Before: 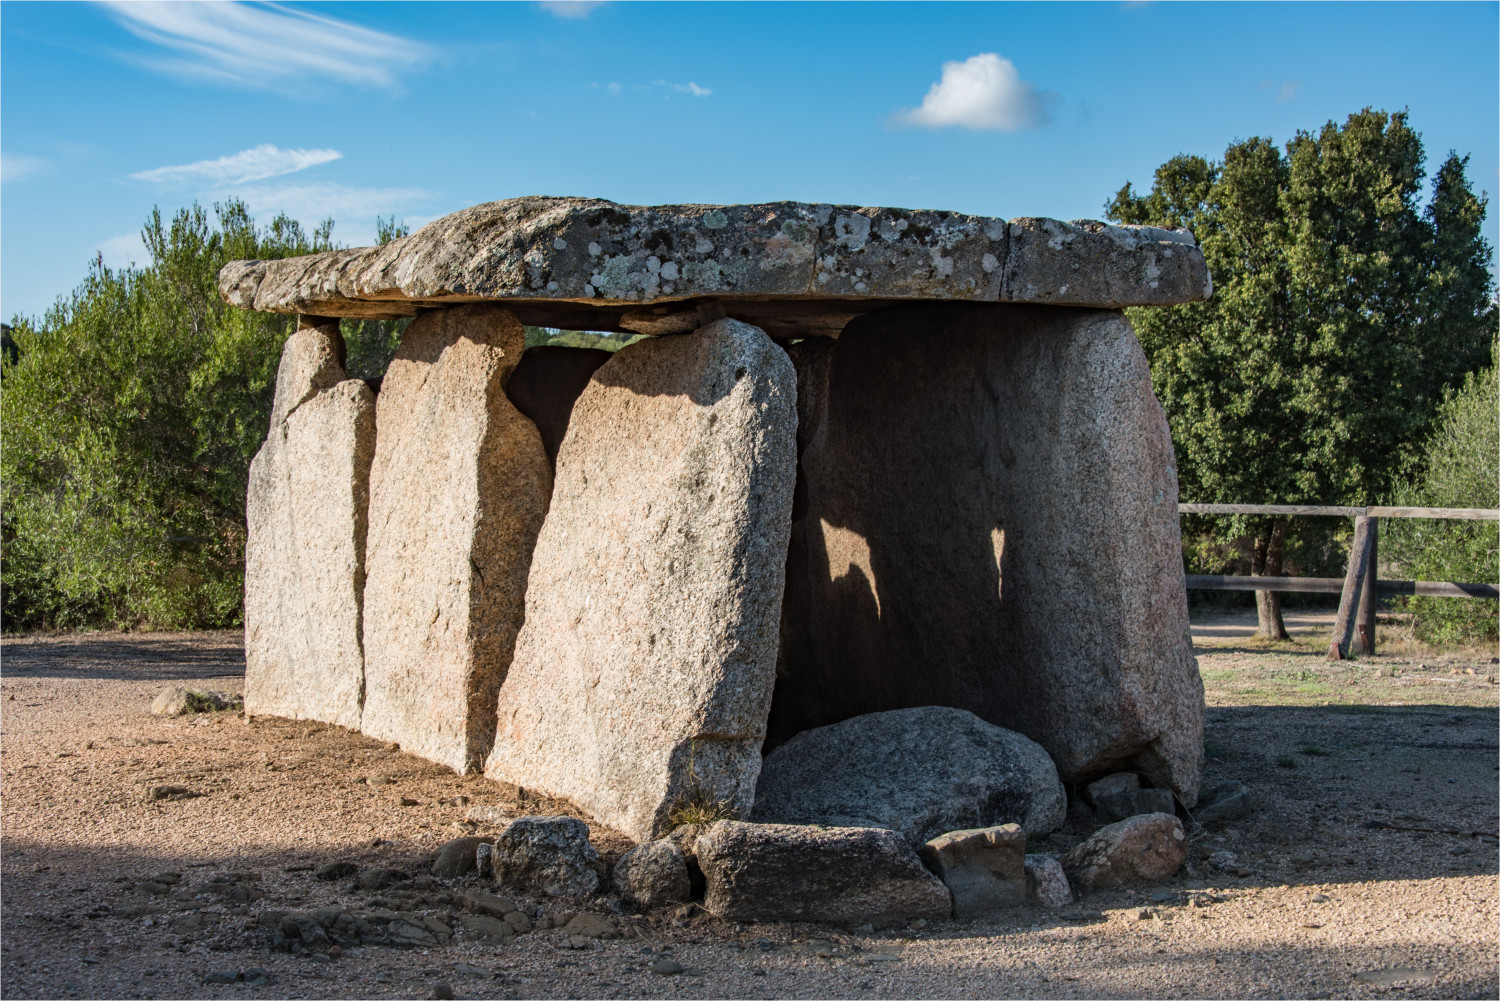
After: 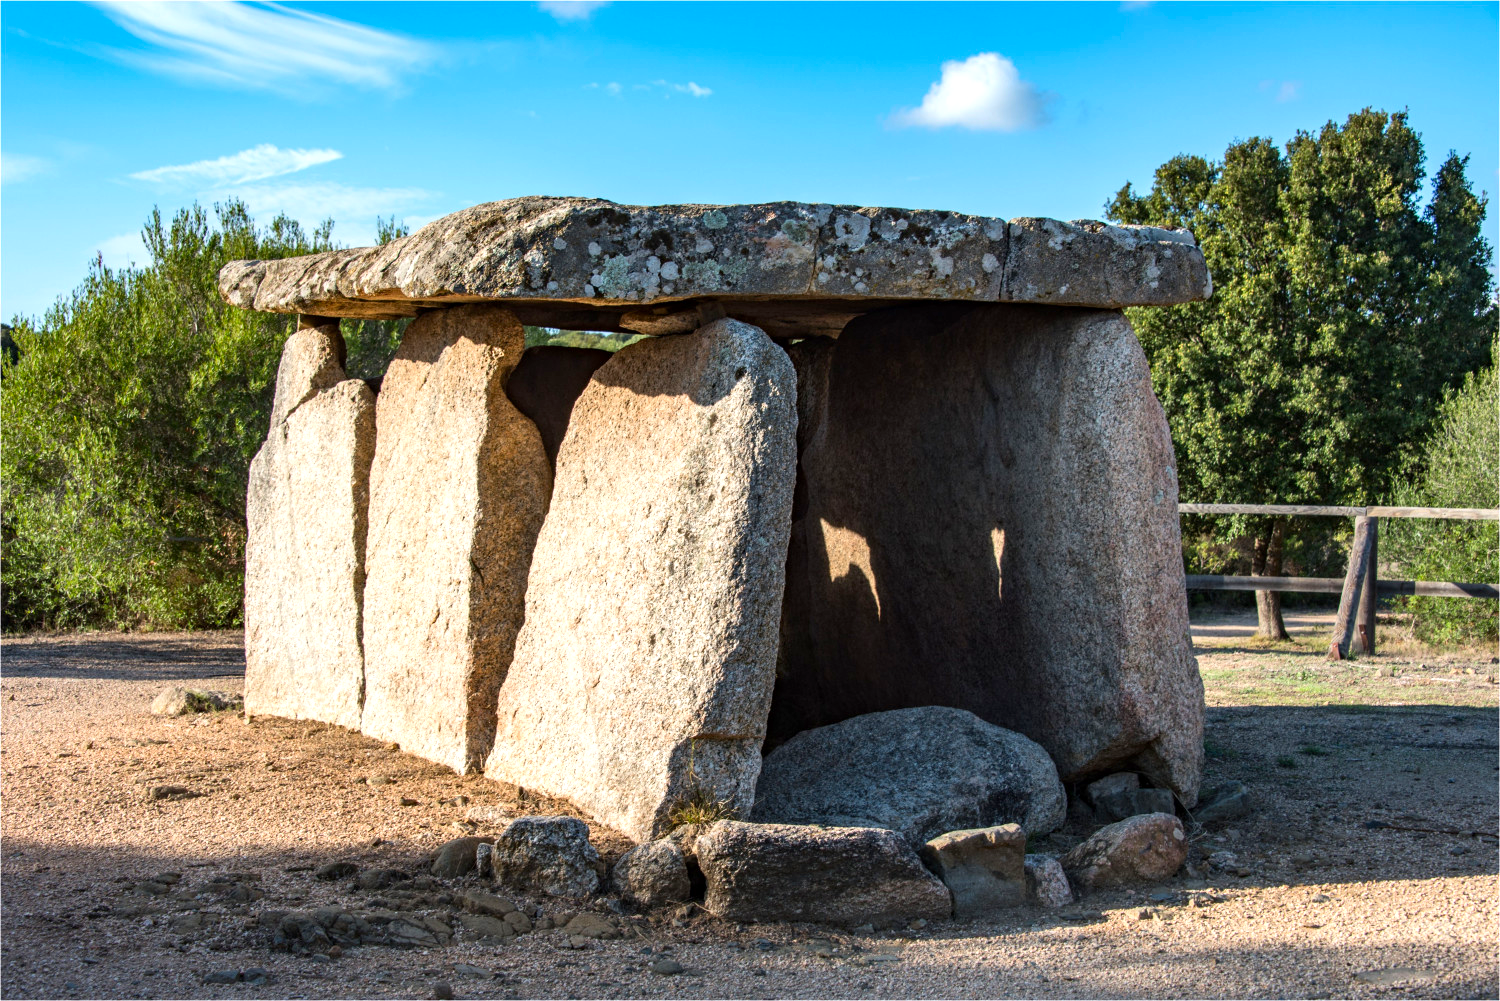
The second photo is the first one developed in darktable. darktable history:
exposure: black level correction 0.001, exposure 0.5 EV, compensate exposure bias true, compensate highlight preservation false
contrast brightness saturation: contrast 0.08, saturation 0.2
